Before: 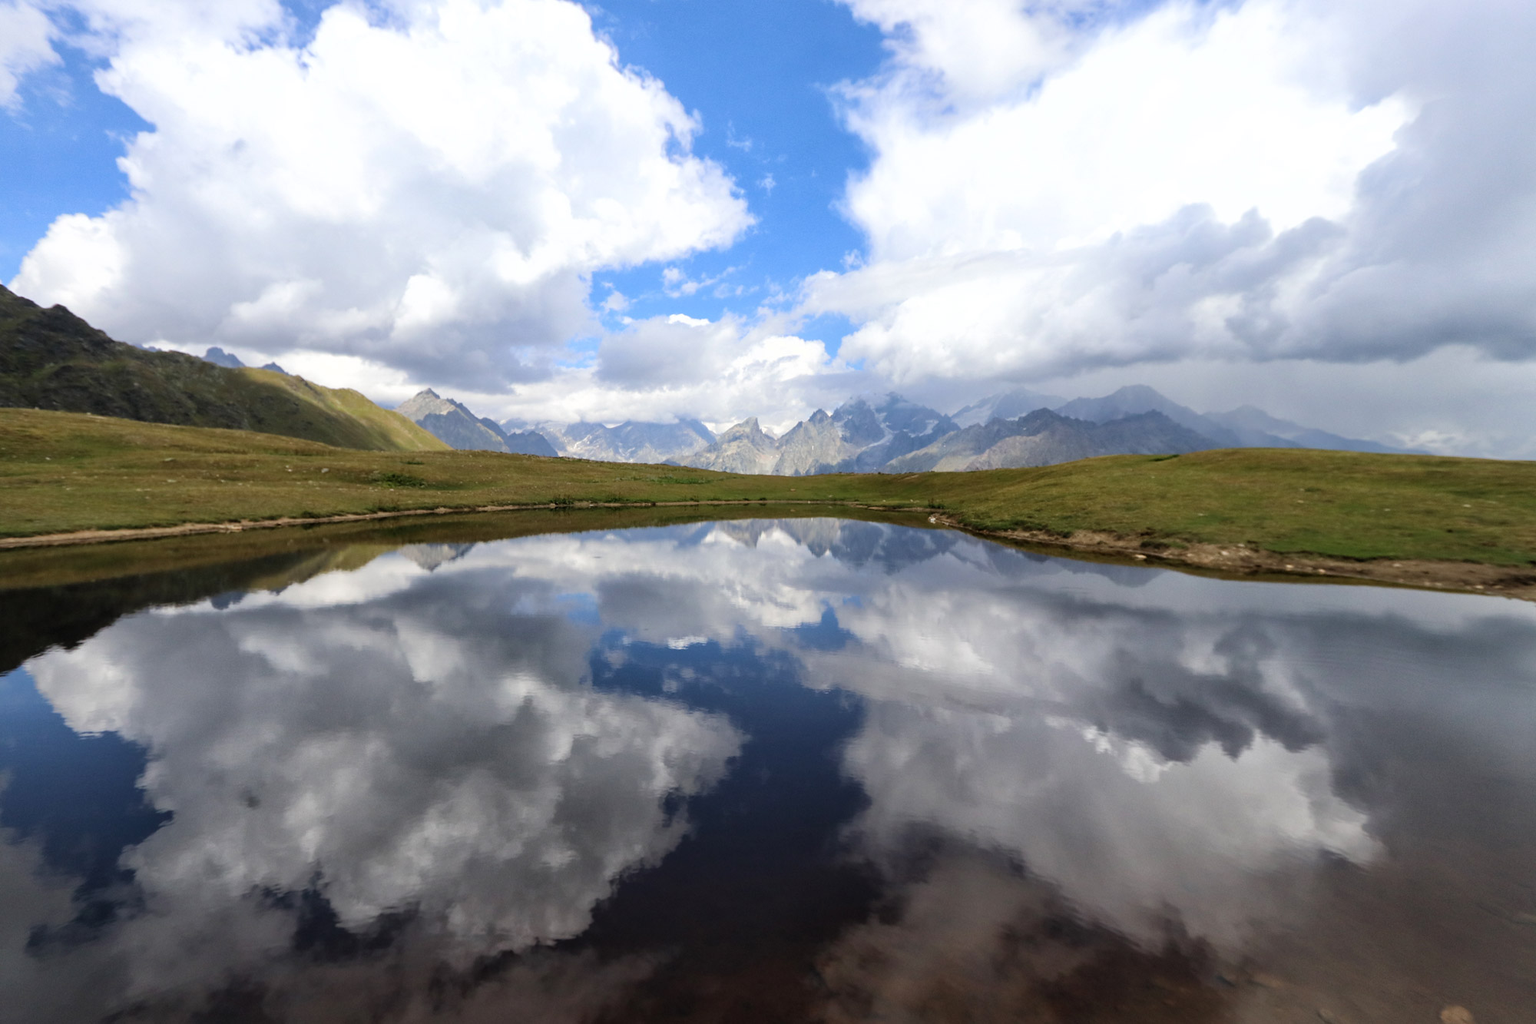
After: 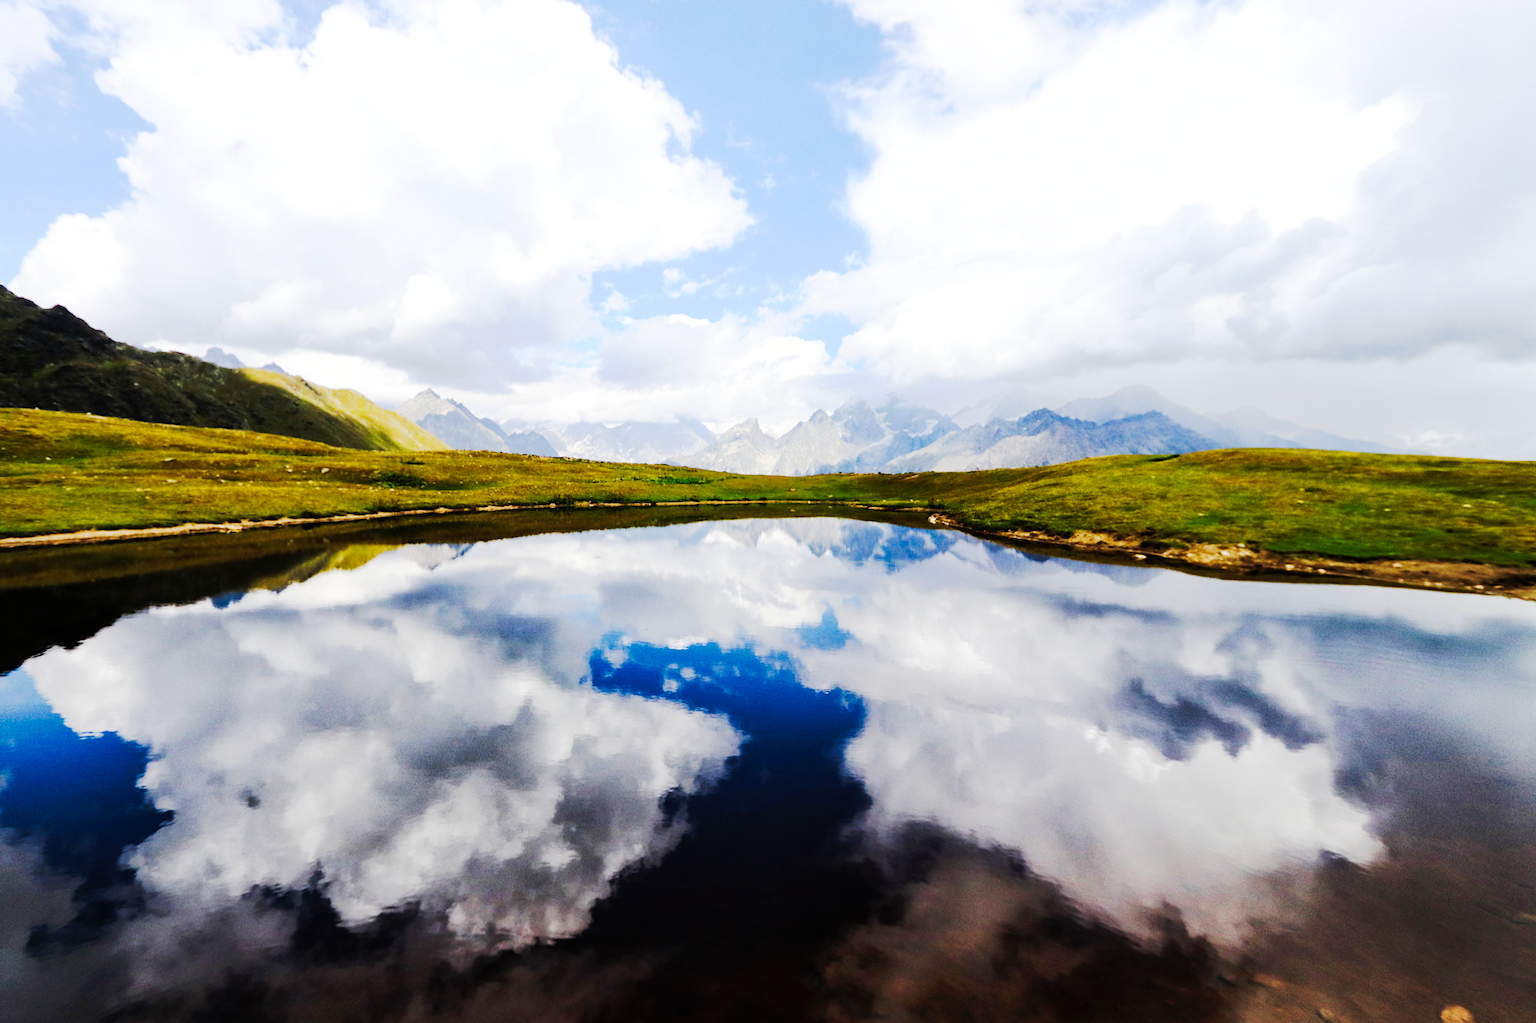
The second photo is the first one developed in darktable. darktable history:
base curve: curves: ch0 [(0, 0) (0.028, 0.03) (0.121, 0.232) (0.46, 0.748) (0.859, 0.968) (1, 1)], preserve colors none
tone curve: curves: ch0 [(0, 0) (0.003, 0.002) (0.011, 0.002) (0.025, 0.002) (0.044, 0.007) (0.069, 0.014) (0.1, 0.026) (0.136, 0.04) (0.177, 0.061) (0.224, 0.1) (0.277, 0.151) (0.335, 0.198) (0.399, 0.272) (0.468, 0.387) (0.543, 0.553) (0.623, 0.716) (0.709, 0.8) (0.801, 0.855) (0.898, 0.897) (1, 1)], preserve colors none
